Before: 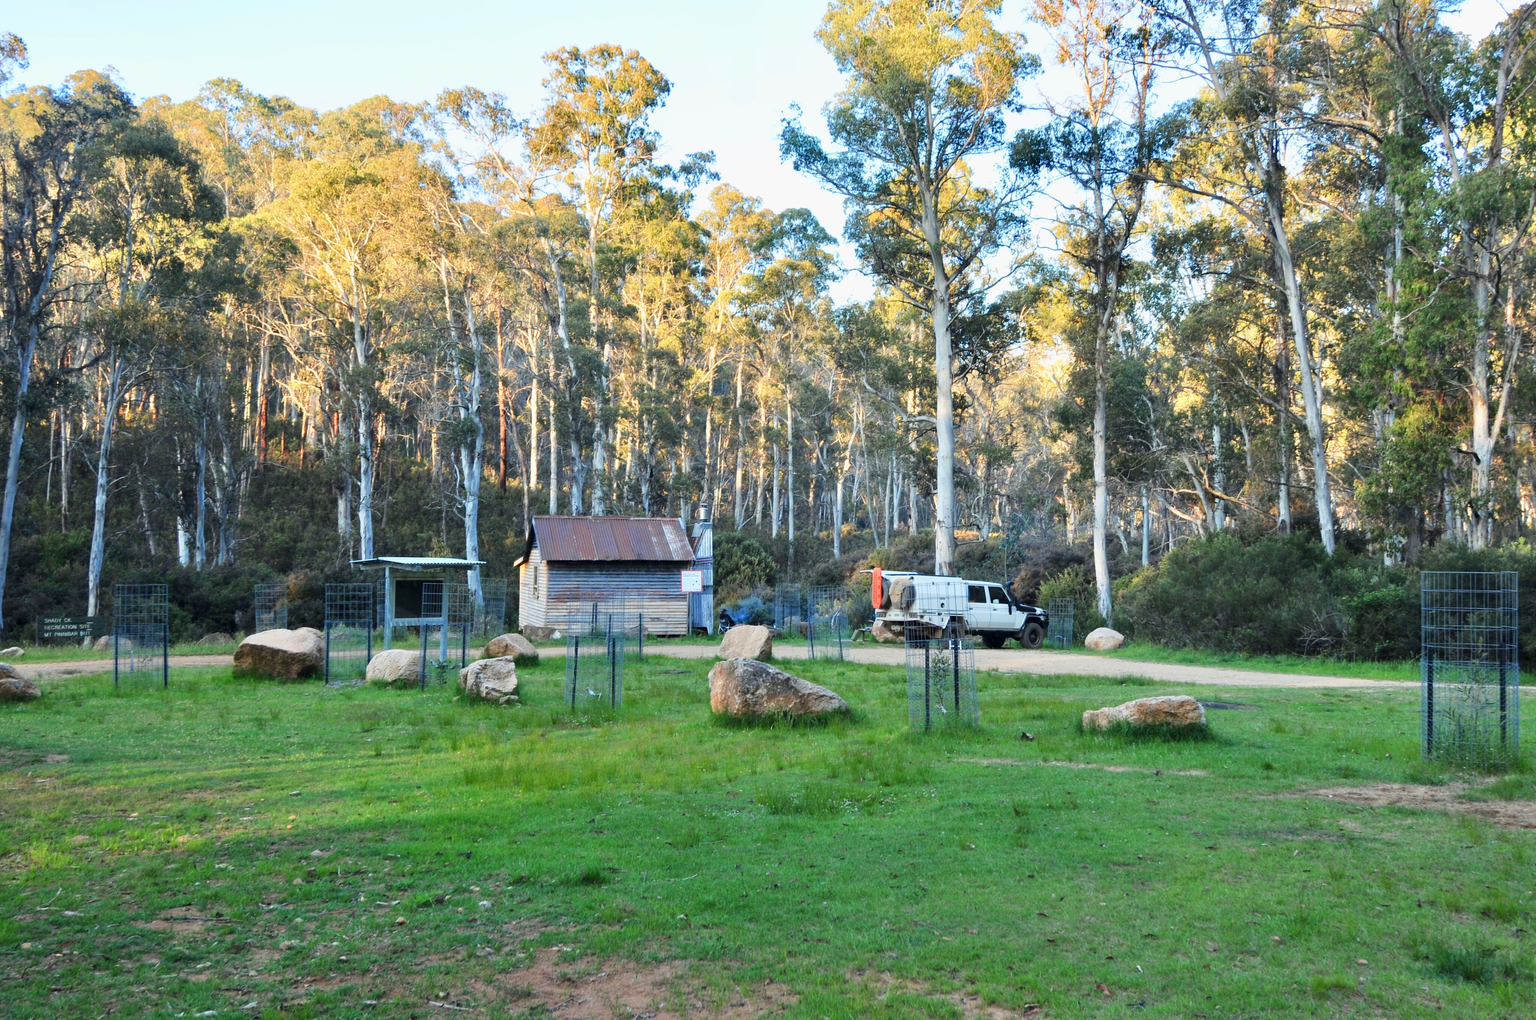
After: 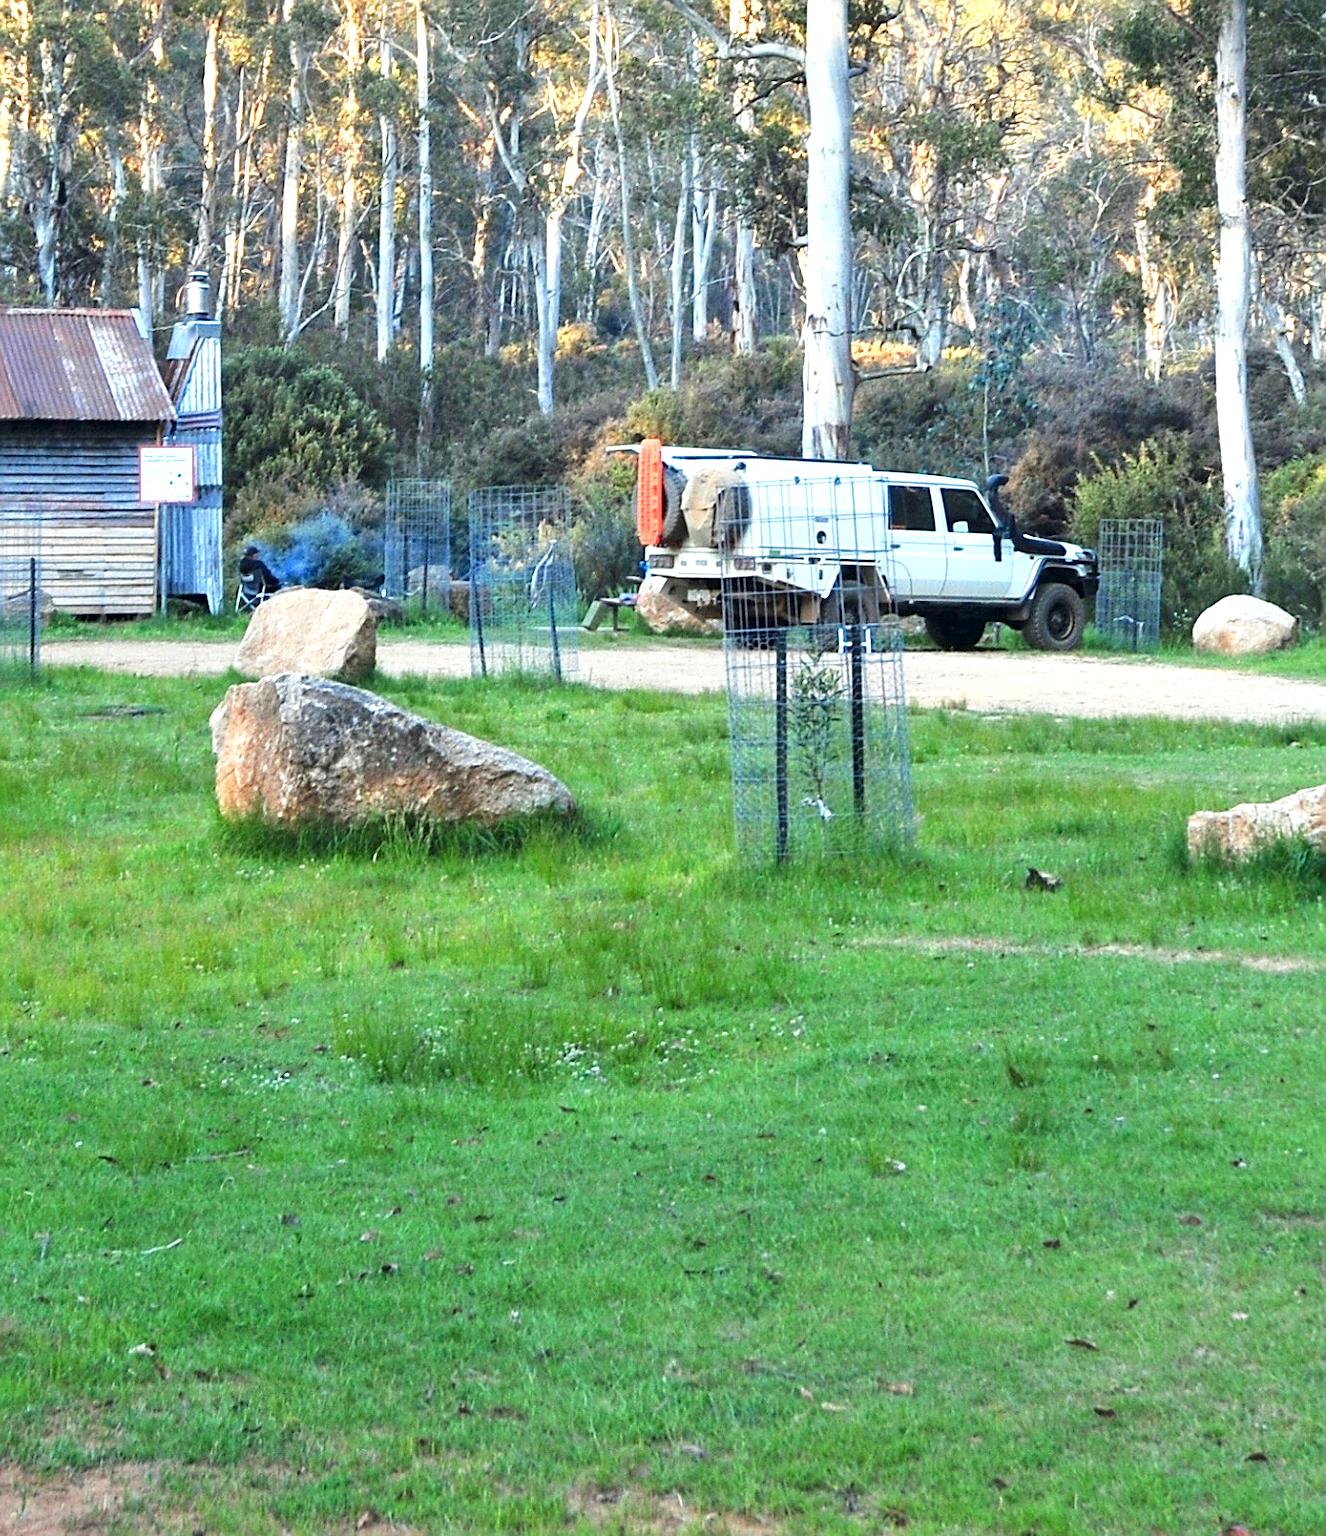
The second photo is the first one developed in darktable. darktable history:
sharpen: on, module defaults
exposure: exposure 0.661 EV, compensate highlight preservation false
crop: left 40.878%, top 39.176%, right 25.993%, bottom 3.081%
